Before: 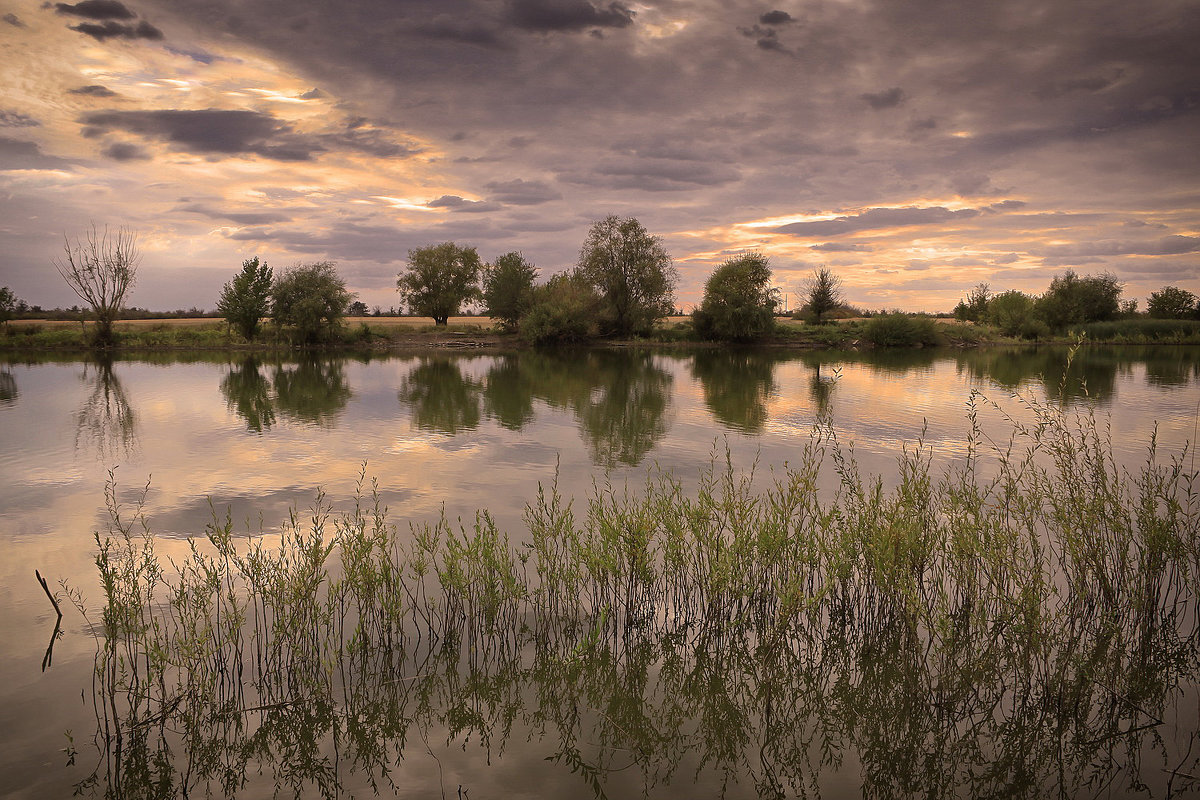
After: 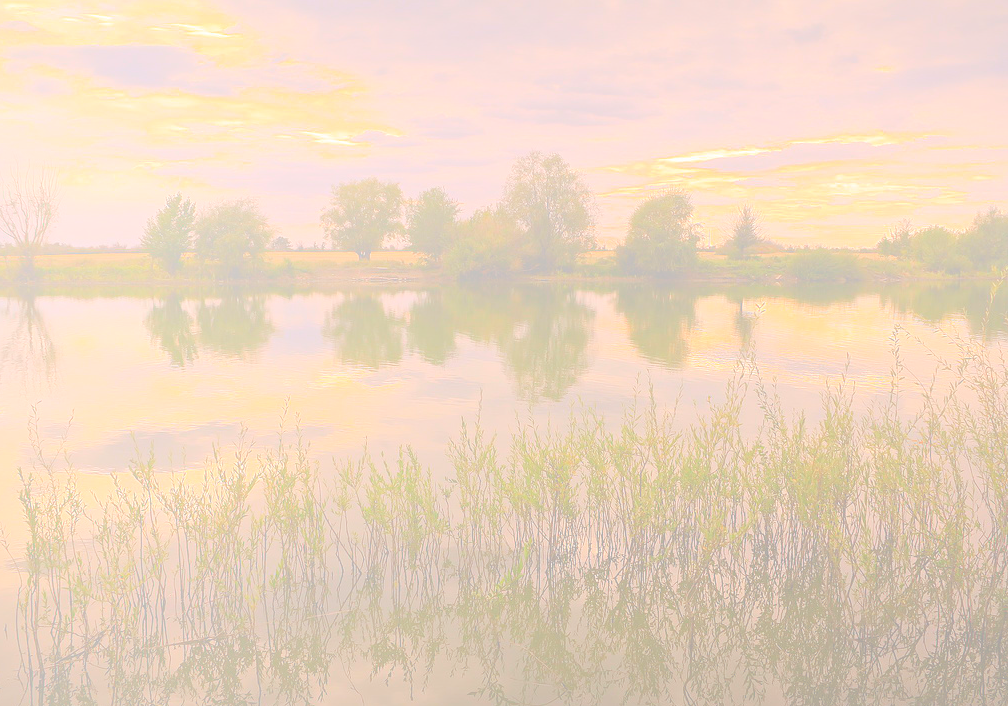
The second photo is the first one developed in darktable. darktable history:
tone equalizer: on, module defaults
bloom: size 70%, threshold 25%, strength 70%
crop: left 6.446%, top 8.188%, right 9.538%, bottom 3.548%
